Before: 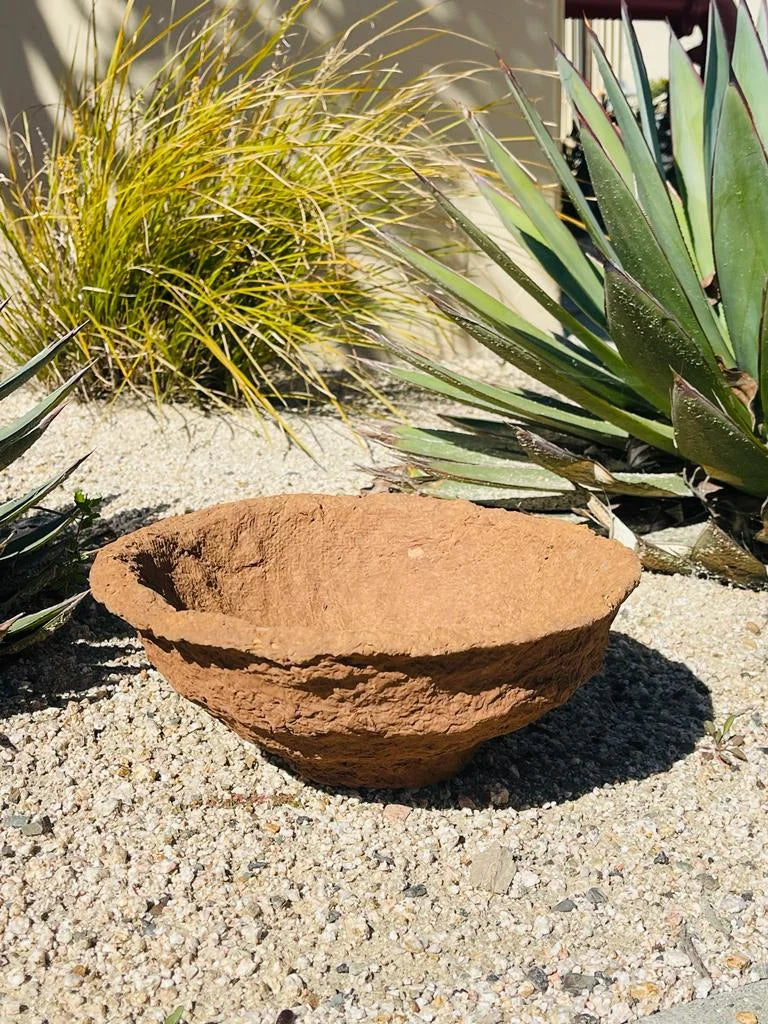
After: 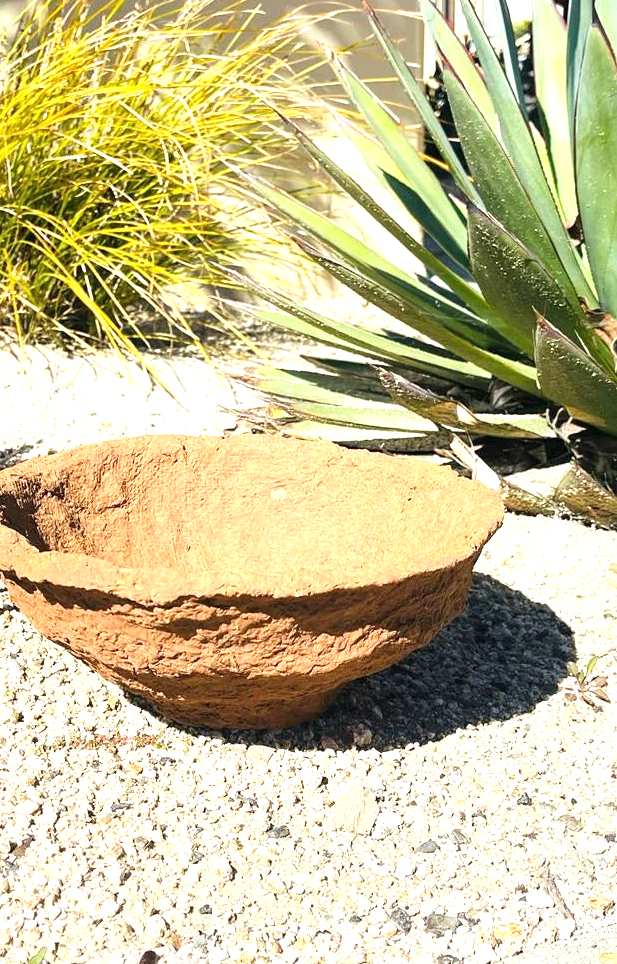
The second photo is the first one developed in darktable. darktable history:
exposure: exposure 1 EV, compensate highlight preservation false
crop and rotate: left 17.852%, top 5.795%, right 1.782%
